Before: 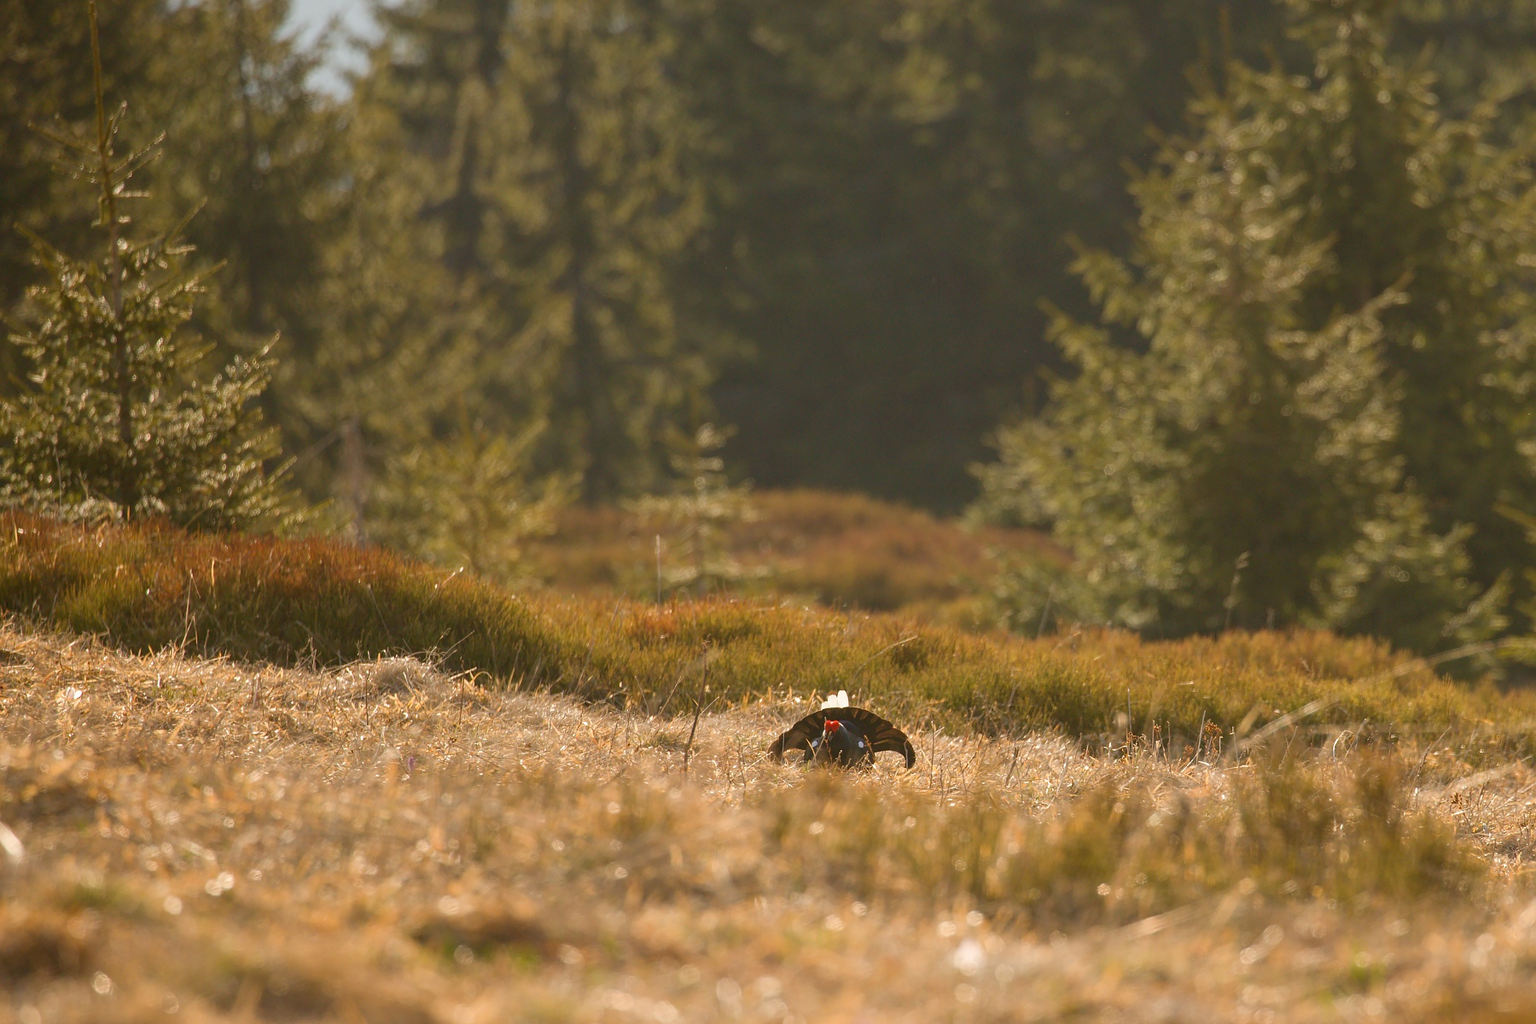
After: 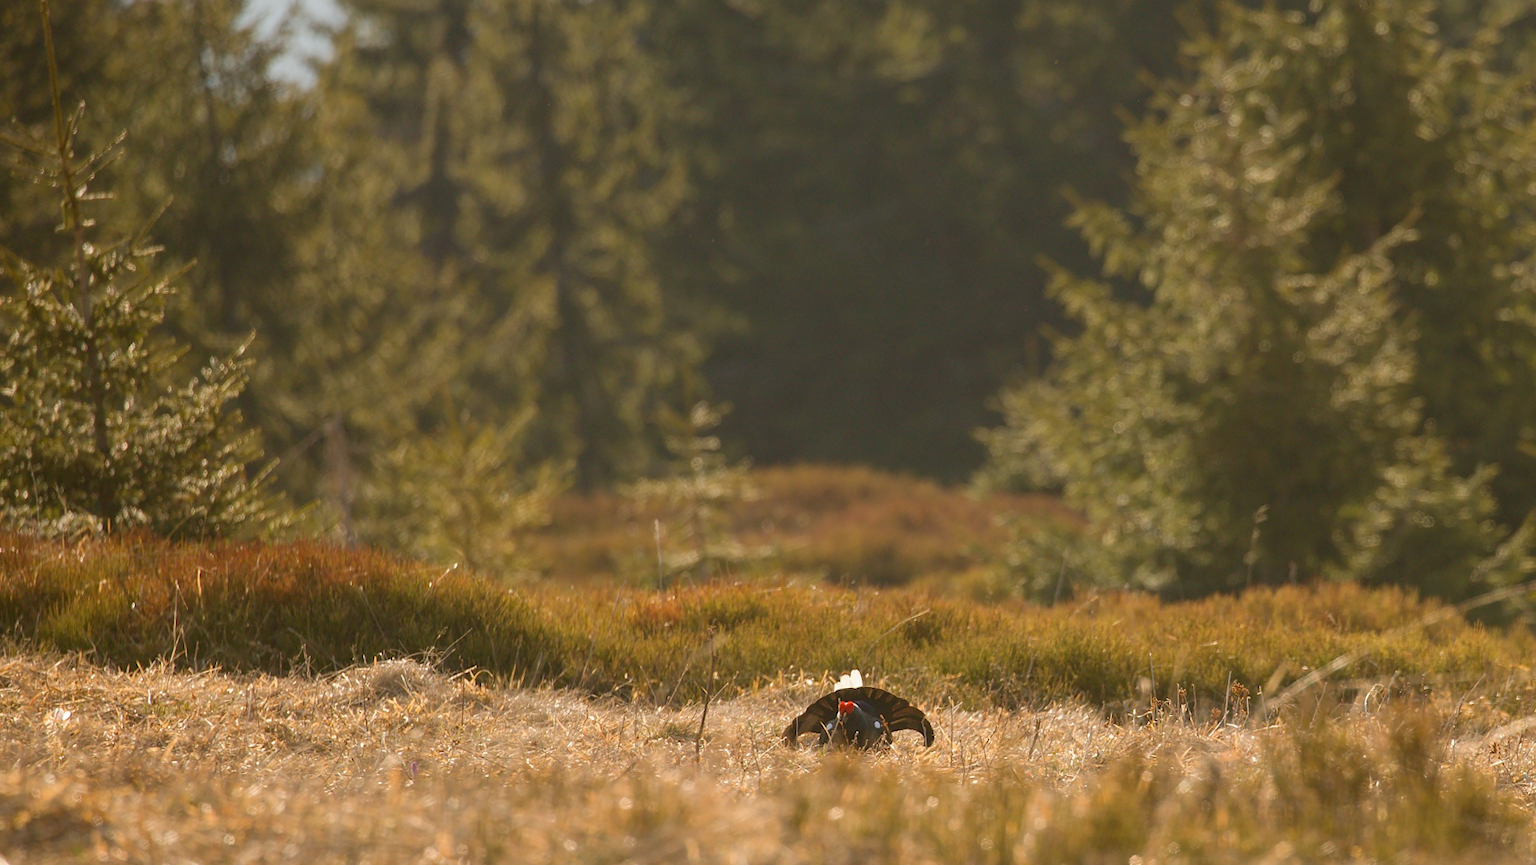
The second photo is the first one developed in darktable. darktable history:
rotate and perspective: rotation -3°, crop left 0.031, crop right 0.968, crop top 0.07, crop bottom 0.93
crop and rotate: top 0%, bottom 11.49%
